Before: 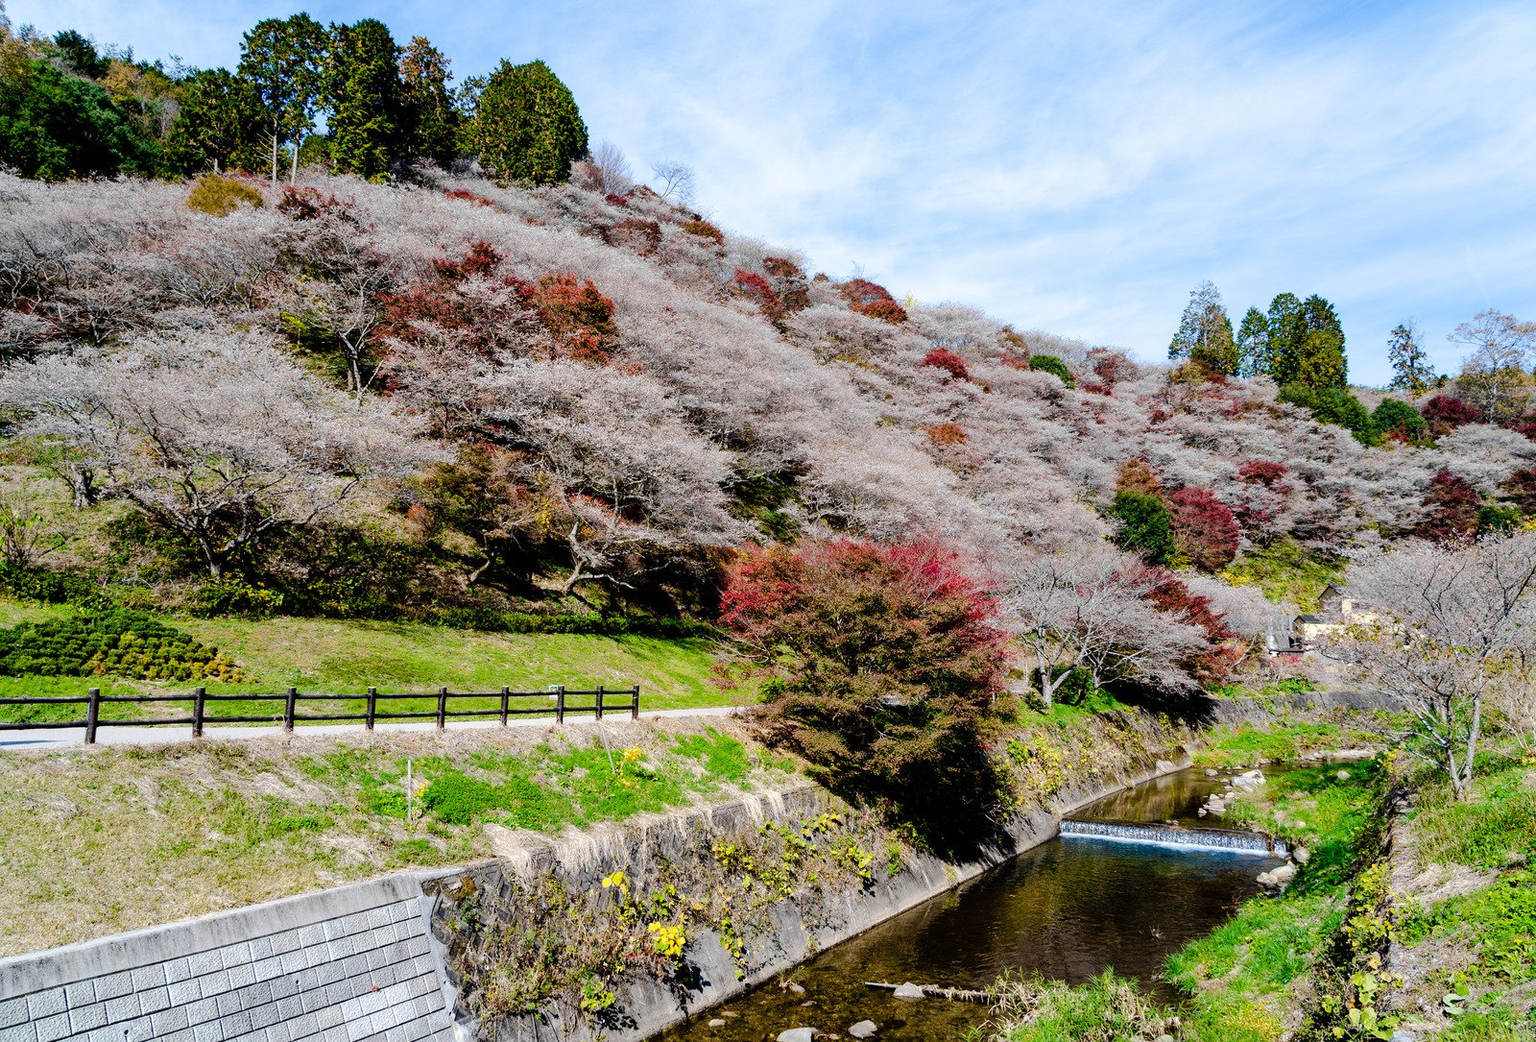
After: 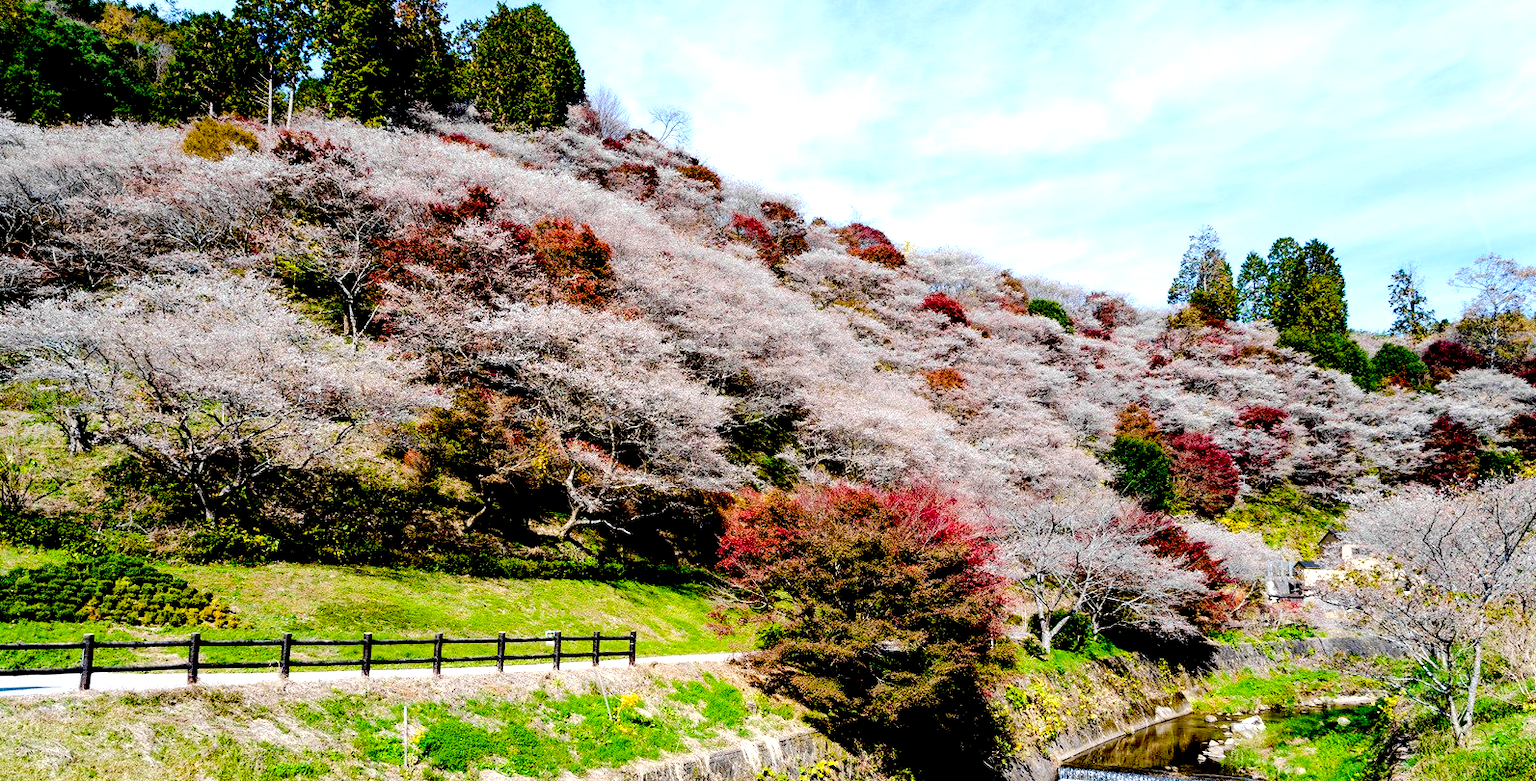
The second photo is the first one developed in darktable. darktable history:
color balance rgb: global vibrance 20%
exposure: black level correction 0.04, exposure 0.5 EV, compensate highlight preservation false
crop: left 0.387%, top 5.469%, bottom 19.809%
